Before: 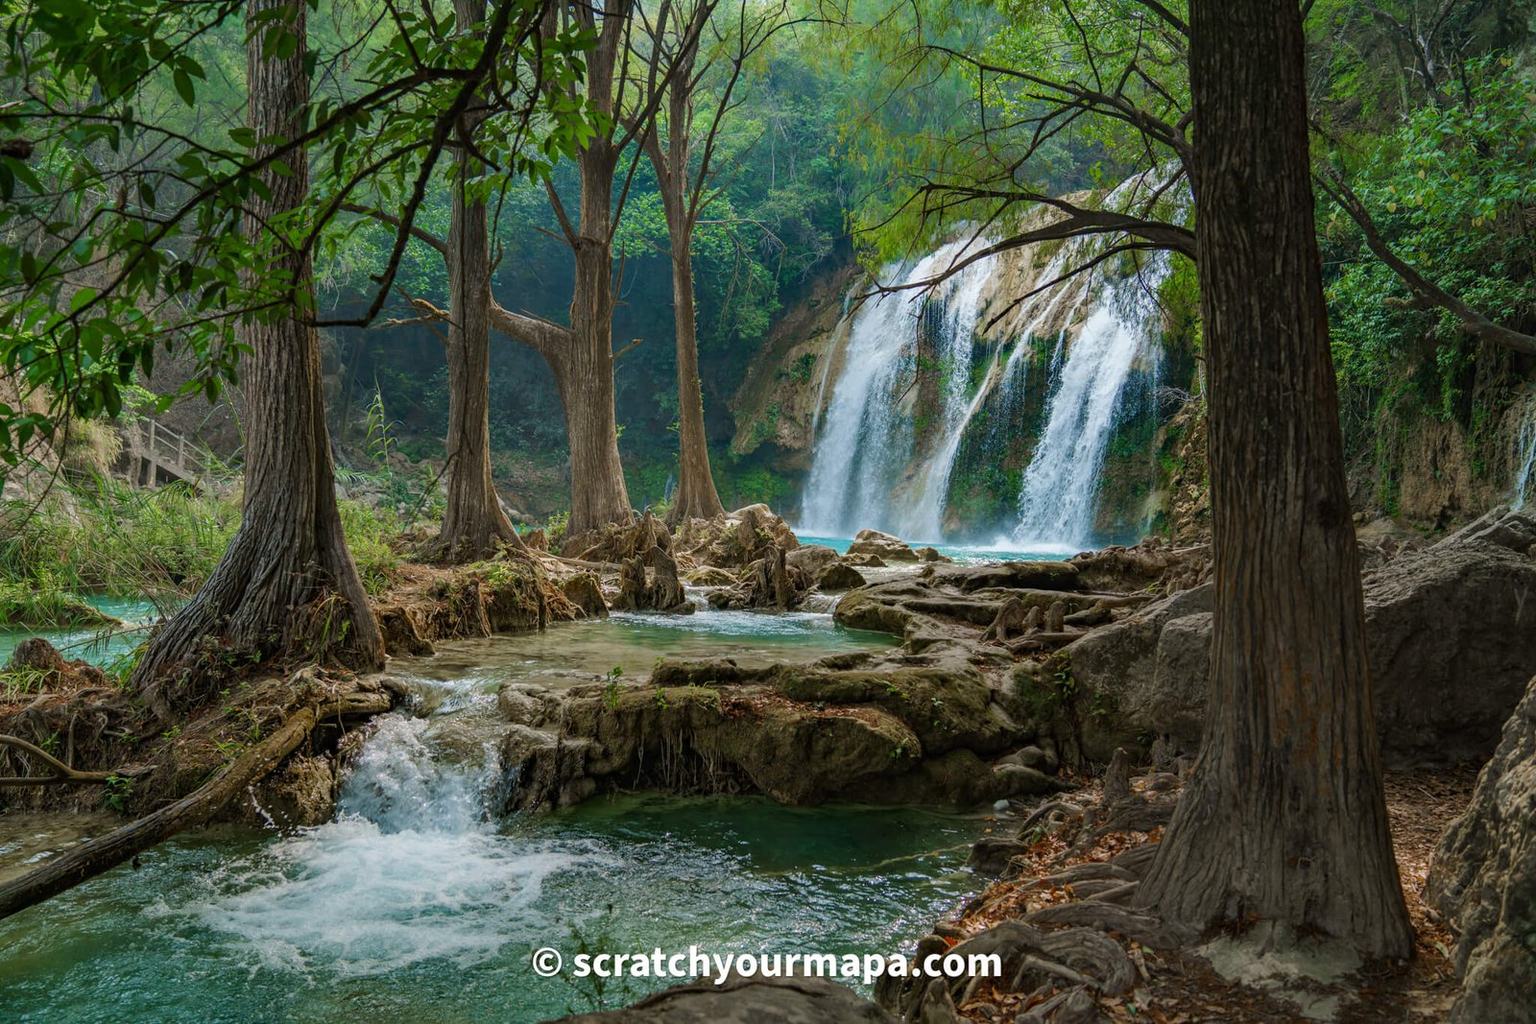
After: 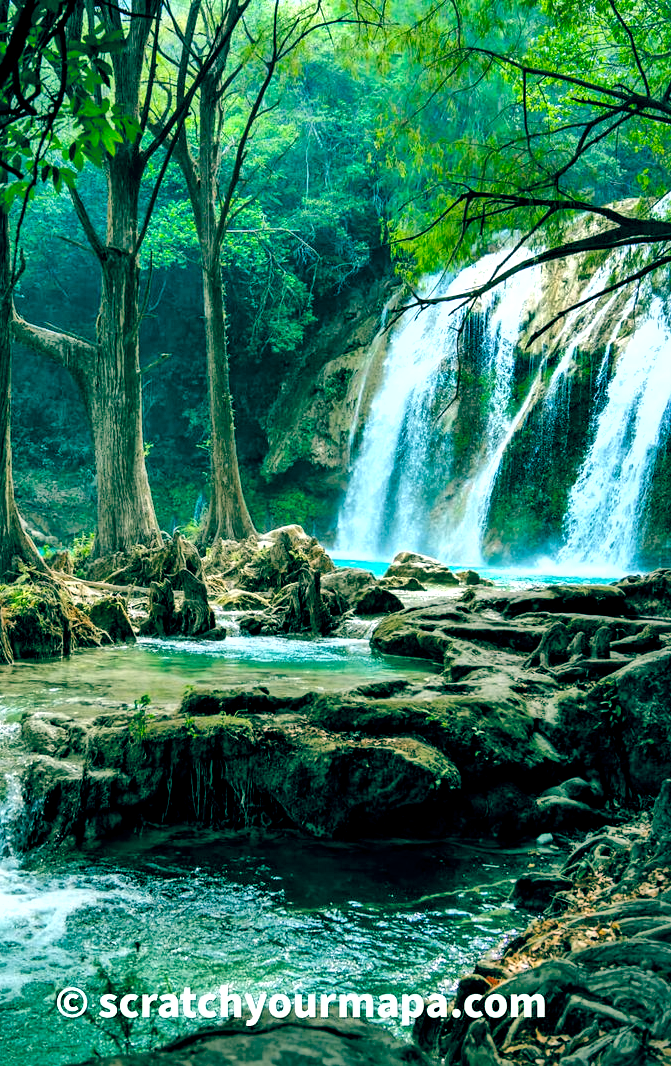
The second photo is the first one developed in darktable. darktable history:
crop: left 31.185%, right 26.876%
color balance rgb: global offset › luminance -0.553%, global offset › chroma 0.903%, global offset › hue 174.41°, perceptual saturation grading › global saturation 25.424%, perceptual brilliance grading › highlights 7.029%, perceptual brilliance grading › mid-tones 17.814%, perceptual brilliance grading › shadows -5.465%
local contrast: mode bilateral grid, contrast 25, coarseness 60, detail 151%, midtone range 0.2
tone equalizer: -8 EV -0.777 EV, -7 EV -0.698 EV, -6 EV -0.586 EV, -5 EV -0.373 EV, -3 EV 0.398 EV, -2 EV 0.6 EV, -1 EV 0.674 EV, +0 EV 0.731 EV
shadows and highlights: radius 109.23, shadows 40.85, highlights -72.86, low approximation 0.01, soften with gaussian
